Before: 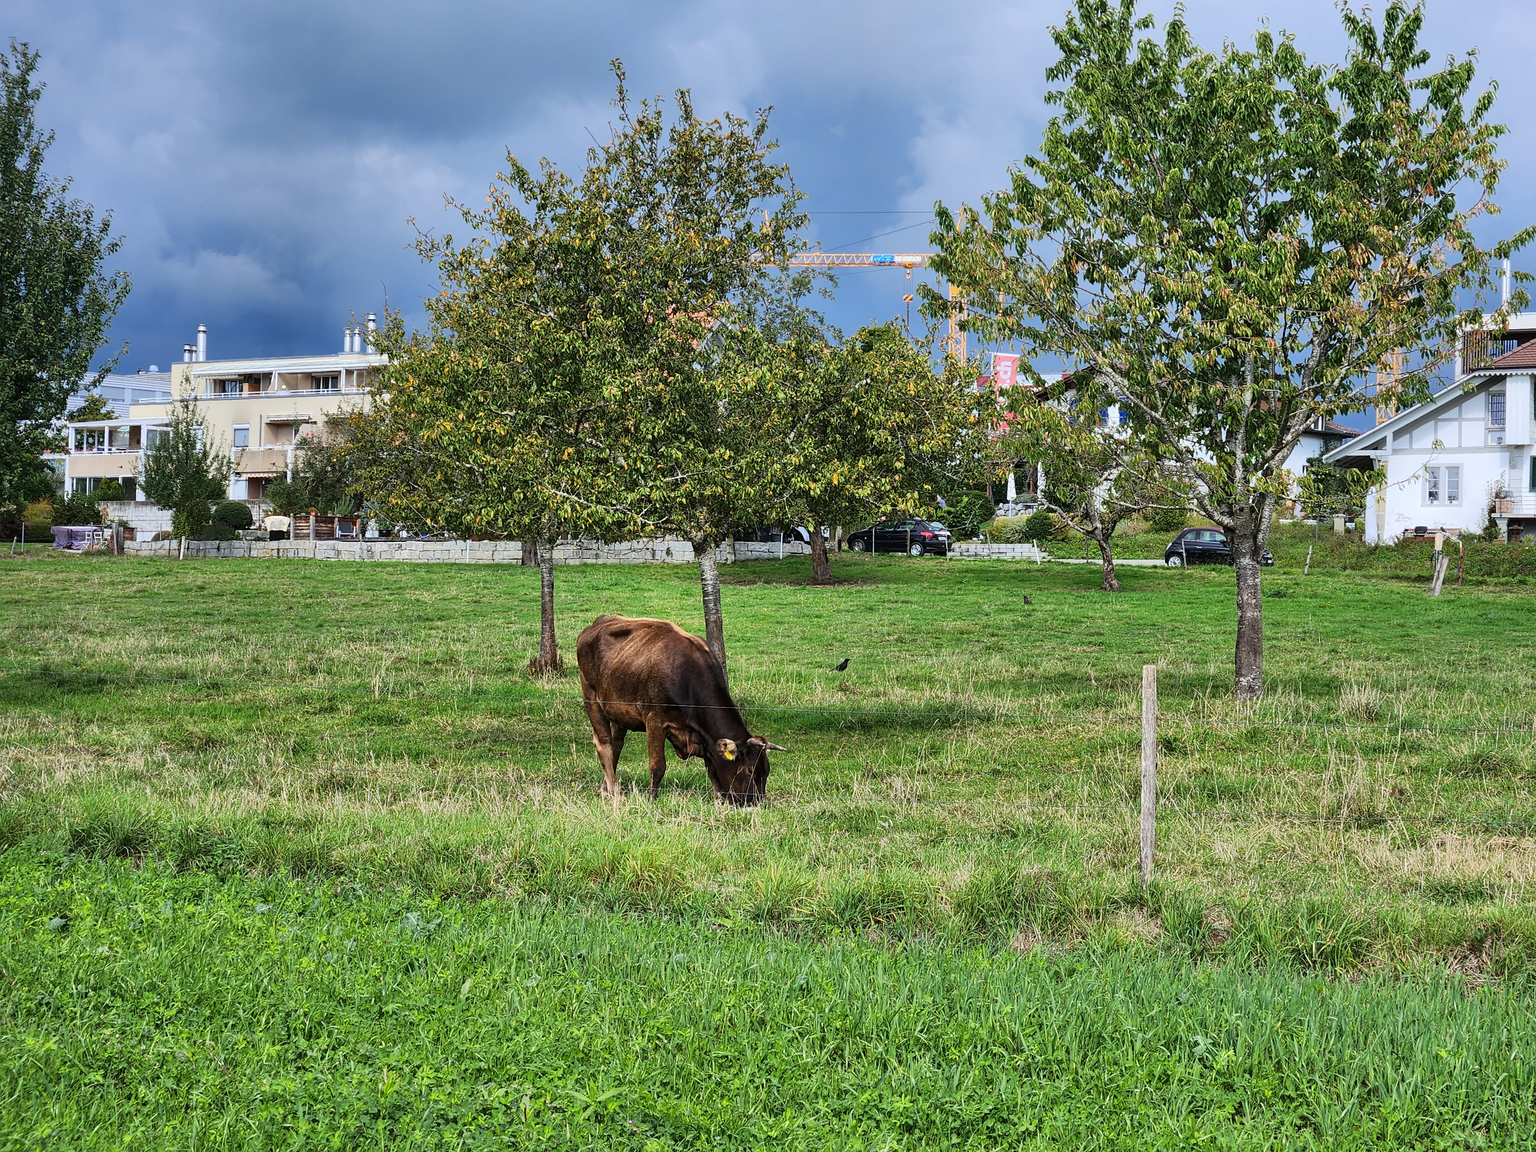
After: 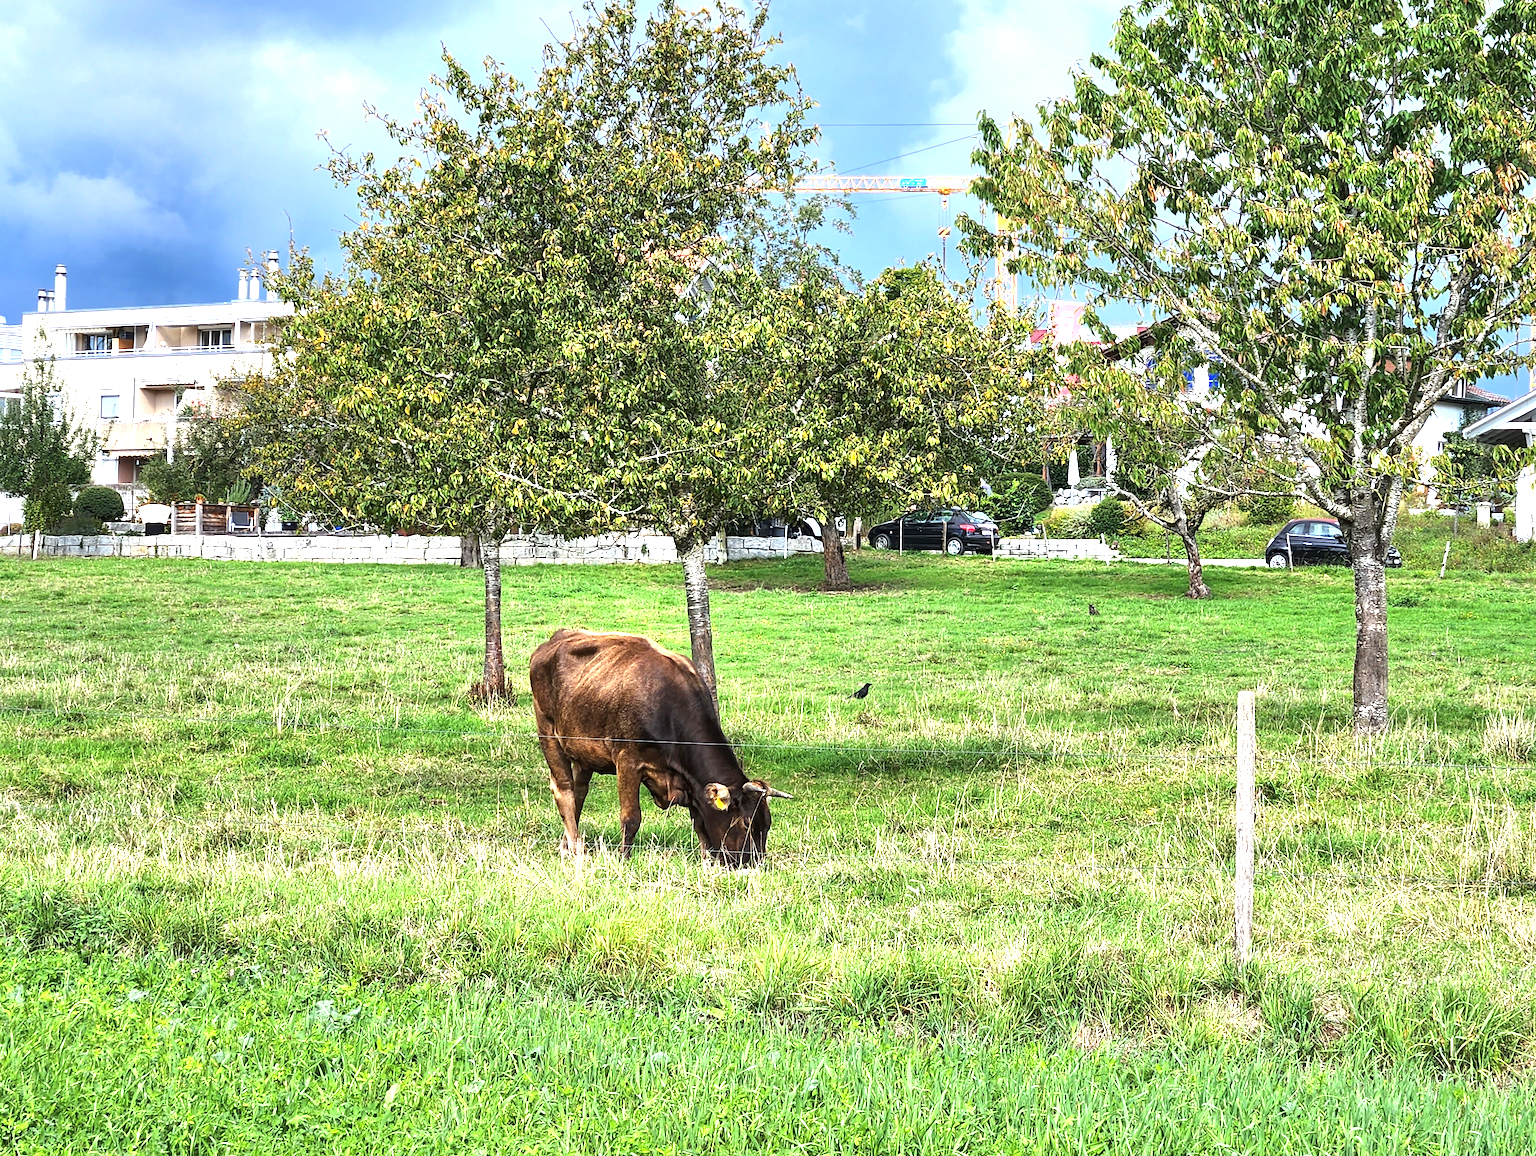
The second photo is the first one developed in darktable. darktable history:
exposure: exposure 1.248 EV, compensate highlight preservation false
crop and rotate: left 10.016%, top 9.807%, right 10.051%, bottom 9.948%
